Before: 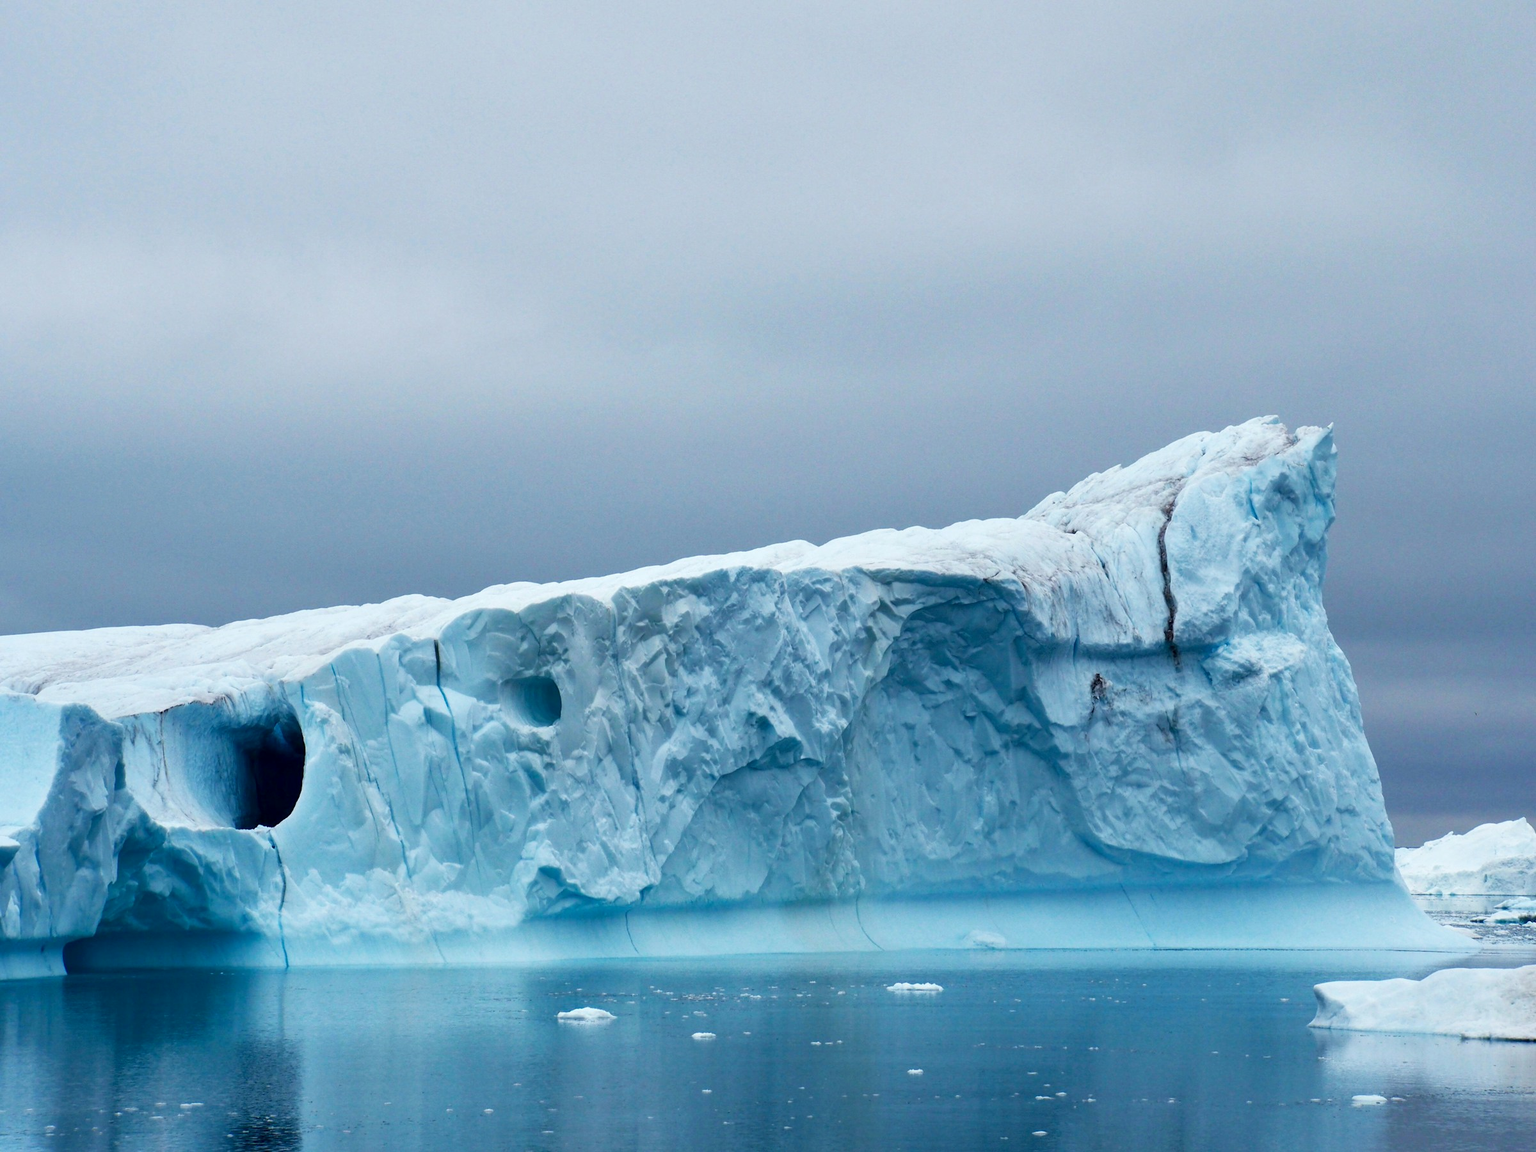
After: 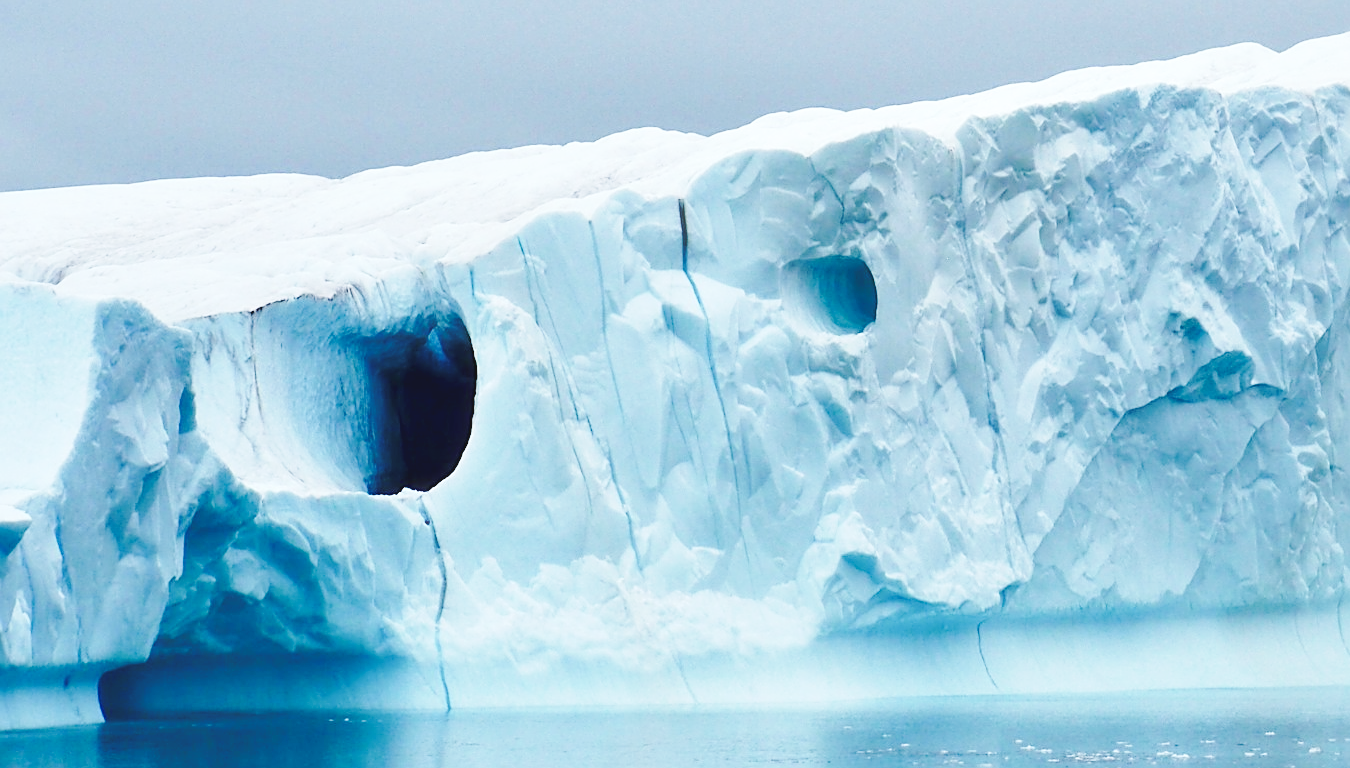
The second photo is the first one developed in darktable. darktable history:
crop: top 44.502%, right 43.717%, bottom 12.826%
contrast equalizer: octaves 7, y [[0.514, 0.573, 0.581, 0.508, 0.5, 0.5], [0.5 ×6], [0.5 ×6], [0 ×6], [0 ×6]], mix 0.302
exposure: exposure -0.004 EV, compensate exposure bias true, compensate highlight preservation false
color calibration: illuminant same as pipeline (D50), adaptation XYZ, x 0.346, y 0.358, temperature 5011.84 K
base curve: curves: ch0 [(0, 0.007) (0.028, 0.063) (0.121, 0.311) (0.46, 0.743) (0.859, 0.957) (1, 1)], preserve colors none
haze removal: strength -0.107, compatibility mode true, adaptive false
sharpen: on, module defaults
